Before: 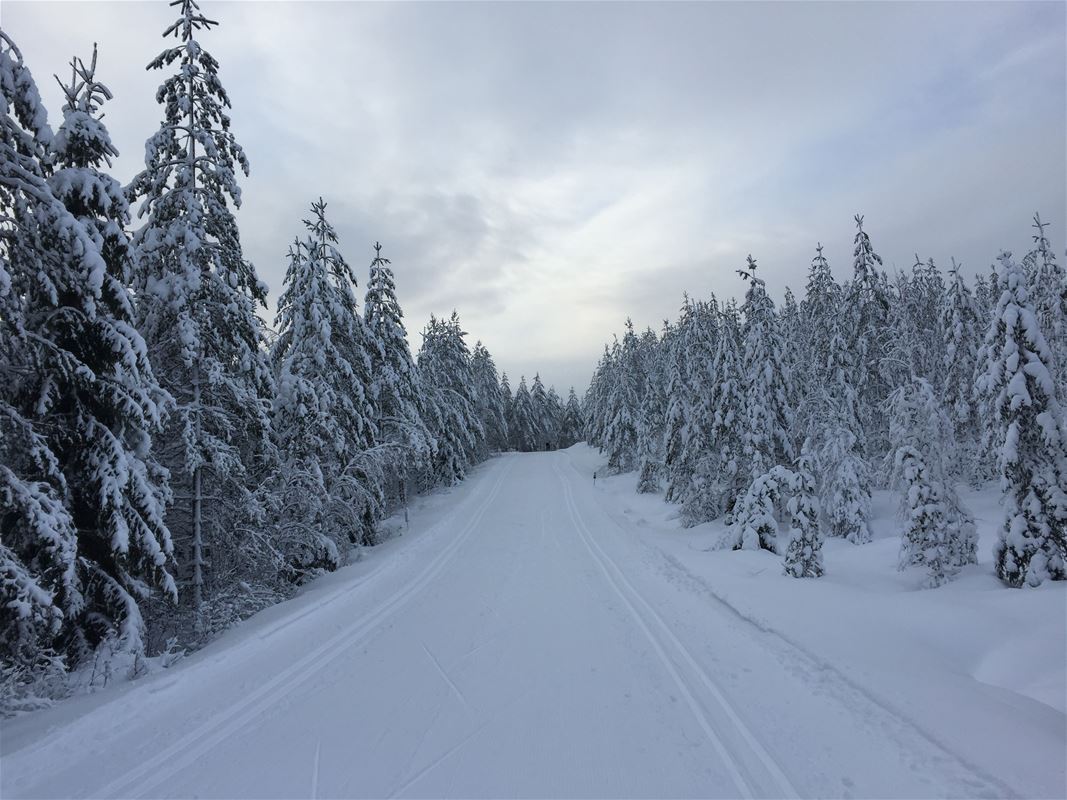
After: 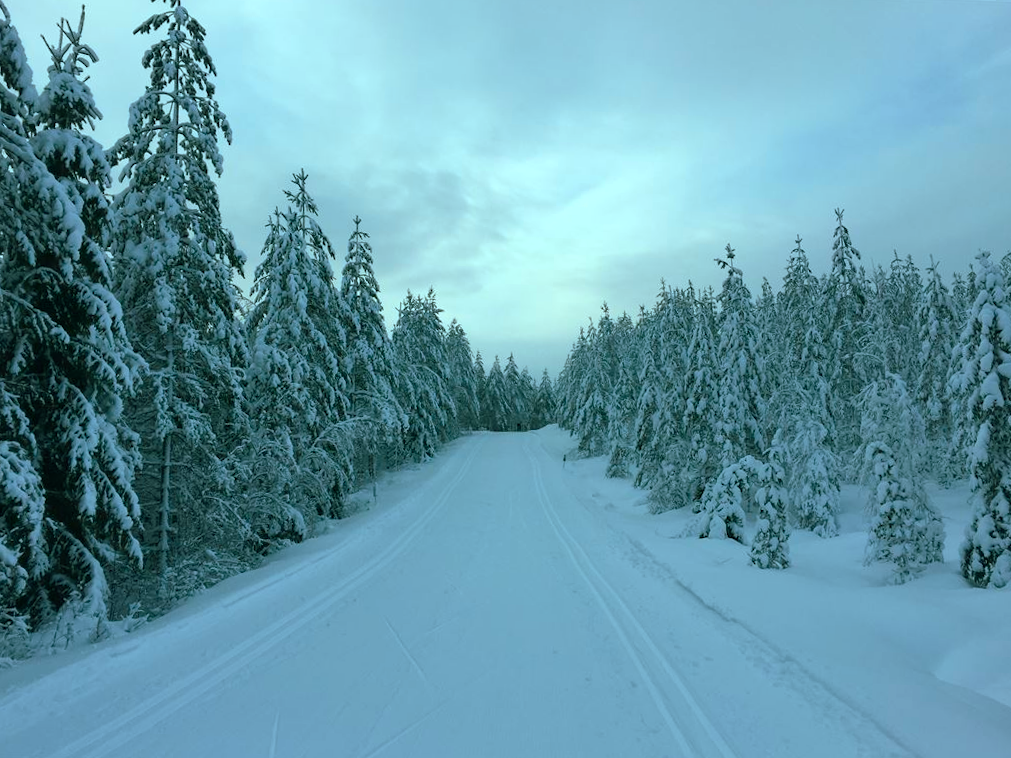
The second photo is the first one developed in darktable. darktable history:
crop and rotate: angle -2.38°
color balance rgb: shadows lift › chroma 11.71%, shadows lift › hue 133.46°, highlights gain › chroma 4%, highlights gain › hue 200.2°, perceptual saturation grading › global saturation 18.05%
